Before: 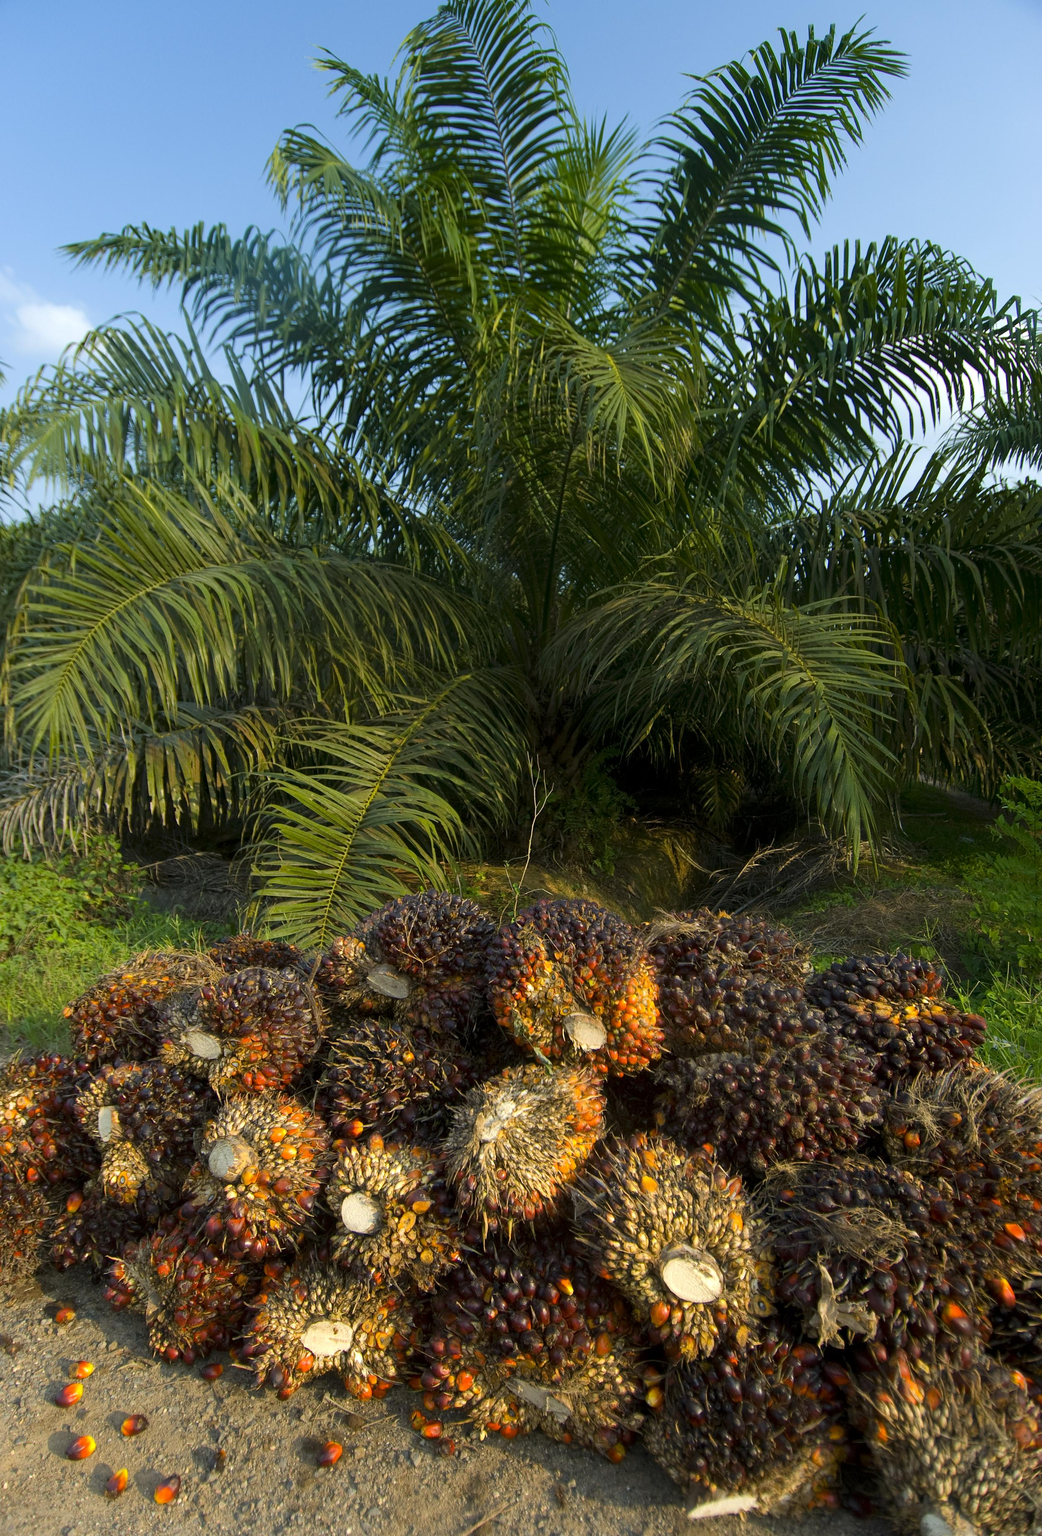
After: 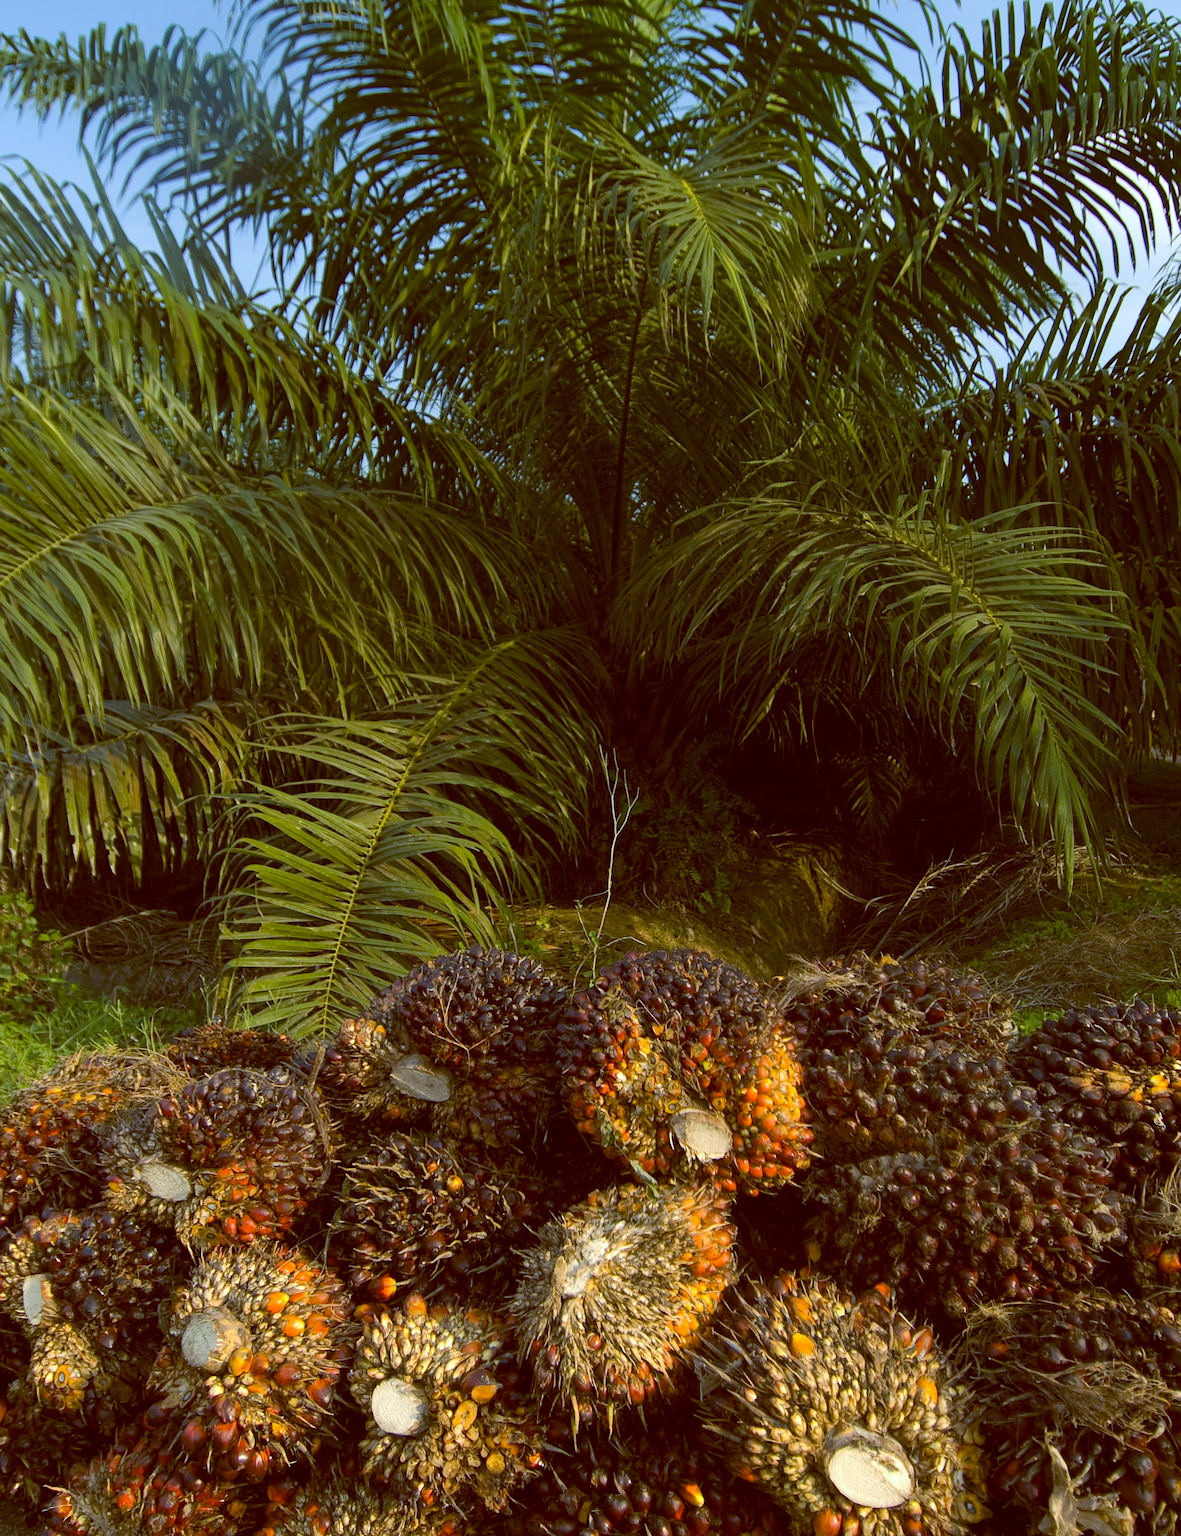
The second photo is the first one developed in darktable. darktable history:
rotate and perspective: rotation -3°, crop left 0.031, crop right 0.968, crop top 0.07, crop bottom 0.93
crop and rotate: left 10.071%, top 10.071%, right 10.02%, bottom 10.02%
color balance: lift [1, 1.015, 1.004, 0.985], gamma [1, 0.958, 0.971, 1.042], gain [1, 0.956, 0.977, 1.044]
